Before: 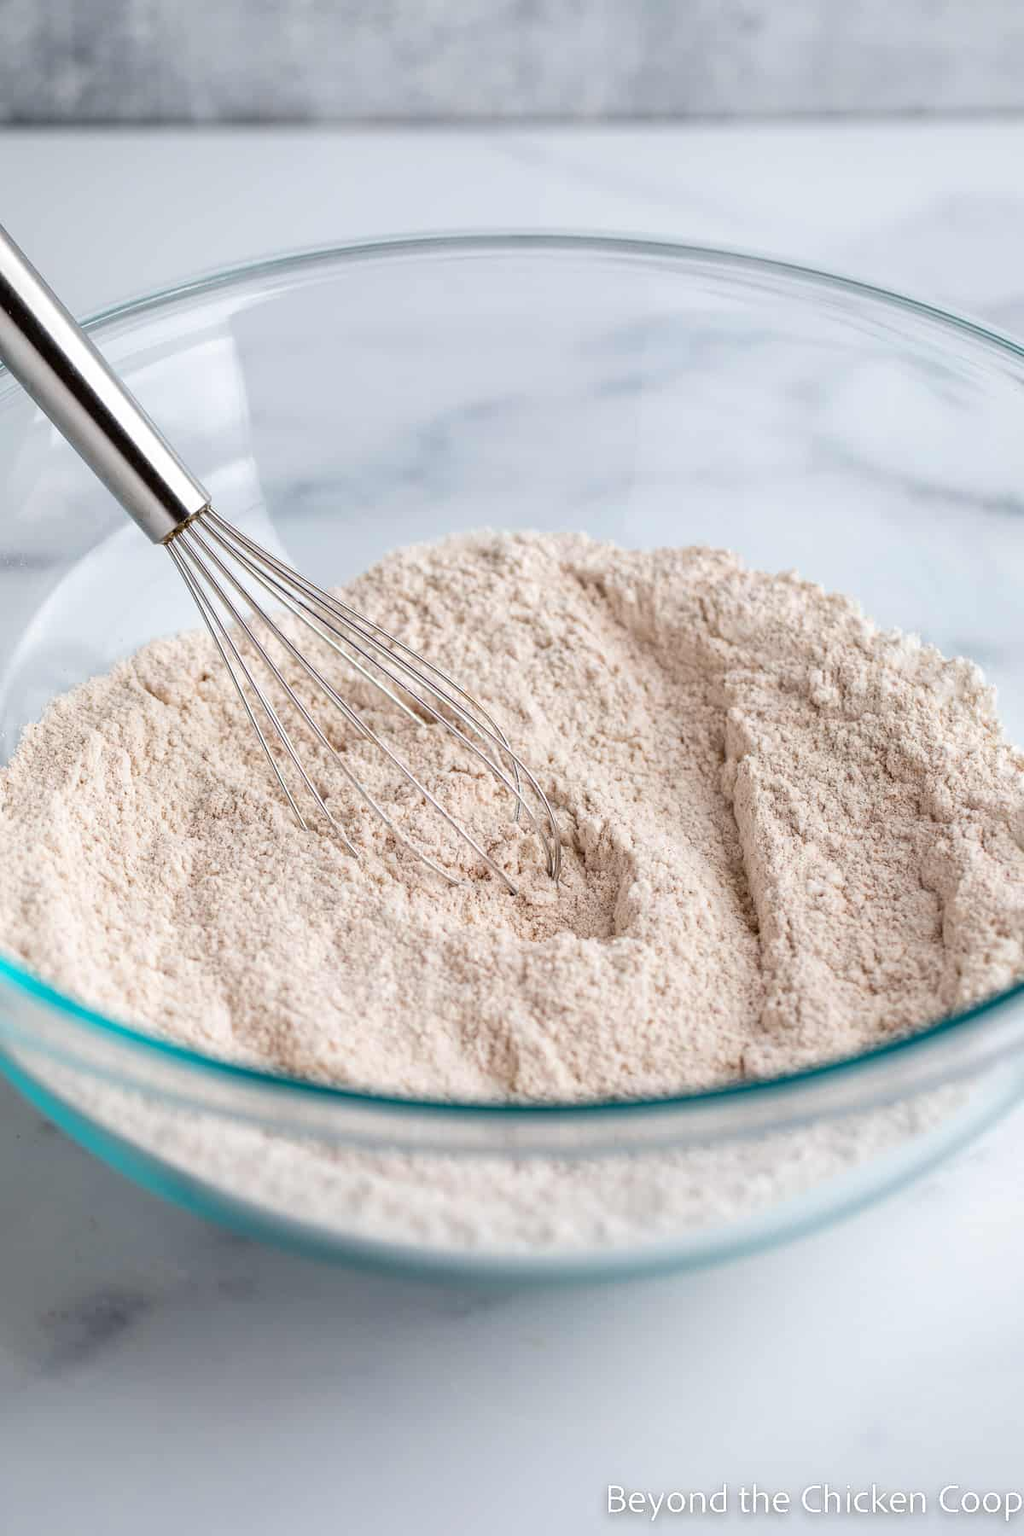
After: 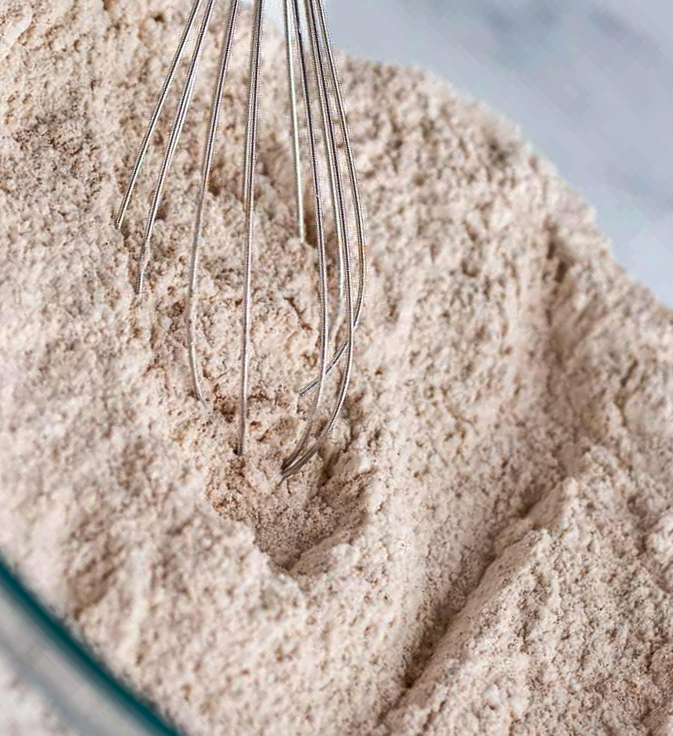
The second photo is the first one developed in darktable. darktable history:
crop and rotate: angle -44.74°, top 16.029%, right 0.899%, bottom 11.683%
shadows and highlights: low approximation 0.01, soften with gaussian
